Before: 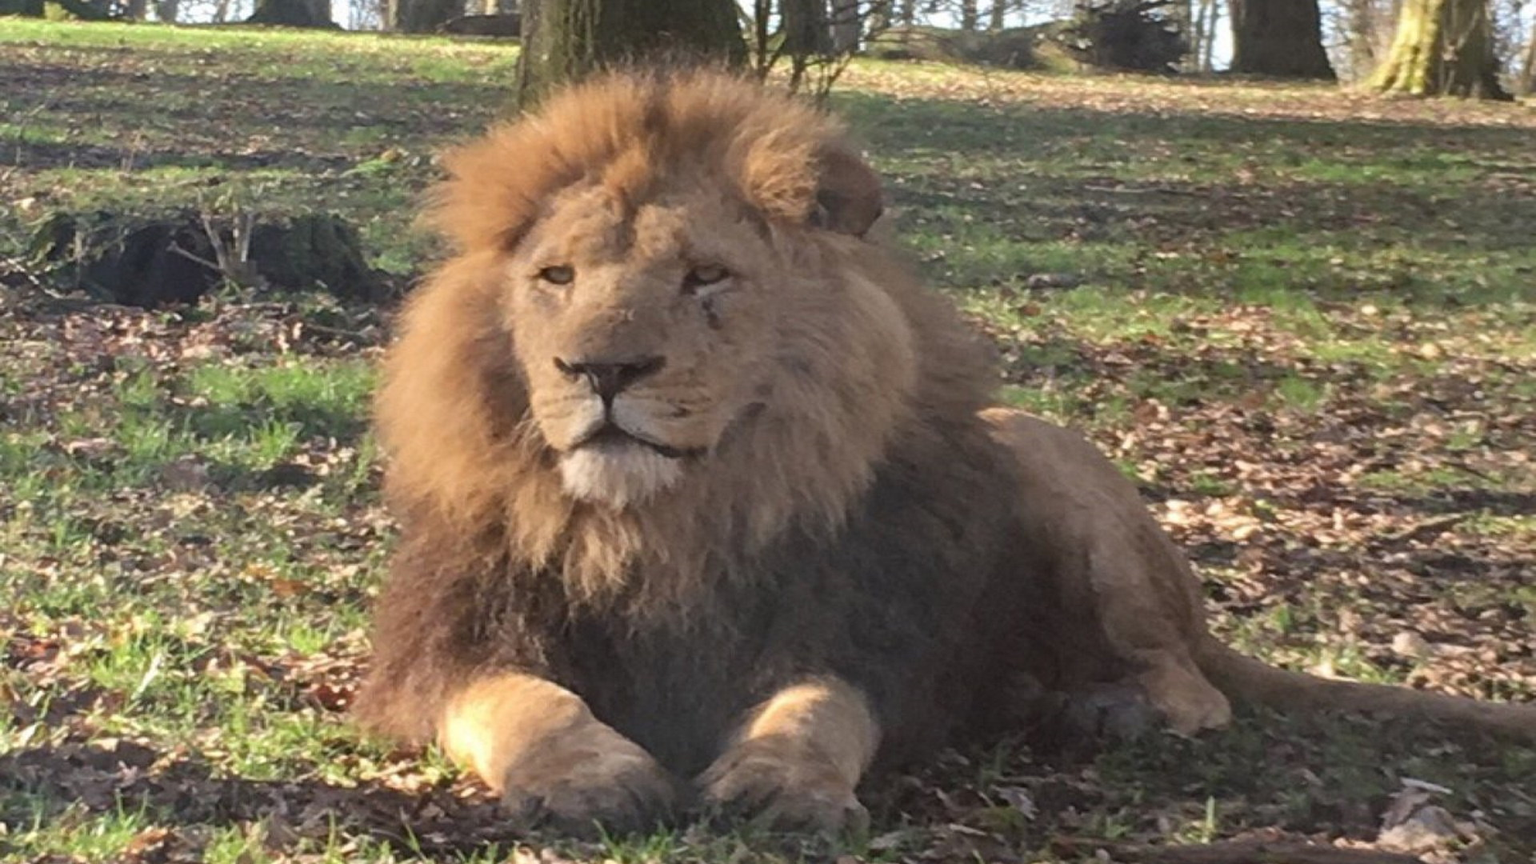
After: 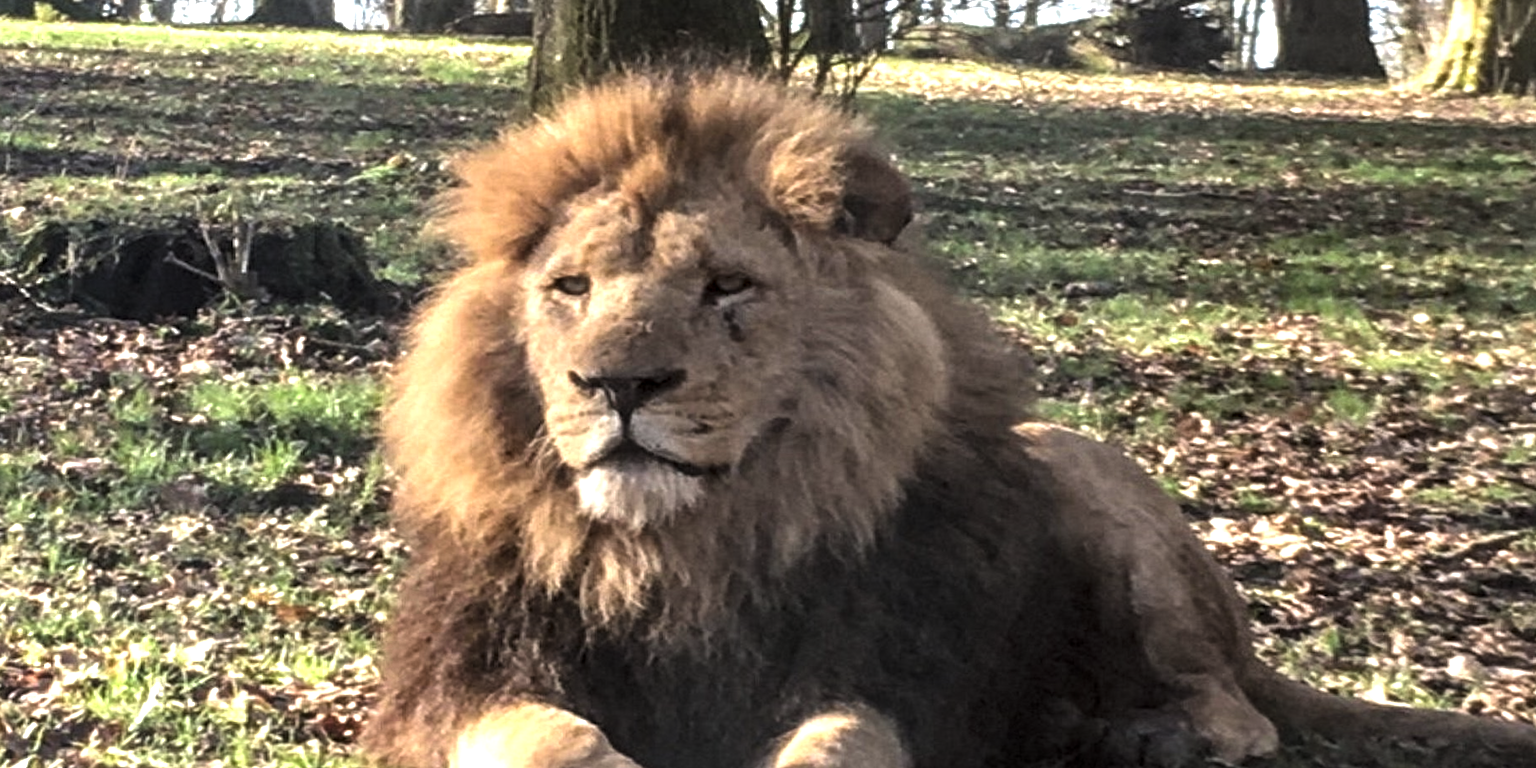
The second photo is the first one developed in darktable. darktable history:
local contrast: detail 130%
contrast brightness saturation: saturation -0.054
levels: levels [0.044, 0.475, 0.791]
crop and rotate: angle 0.249°, left 0.276%, right 3.325%, bottom 14.321%
